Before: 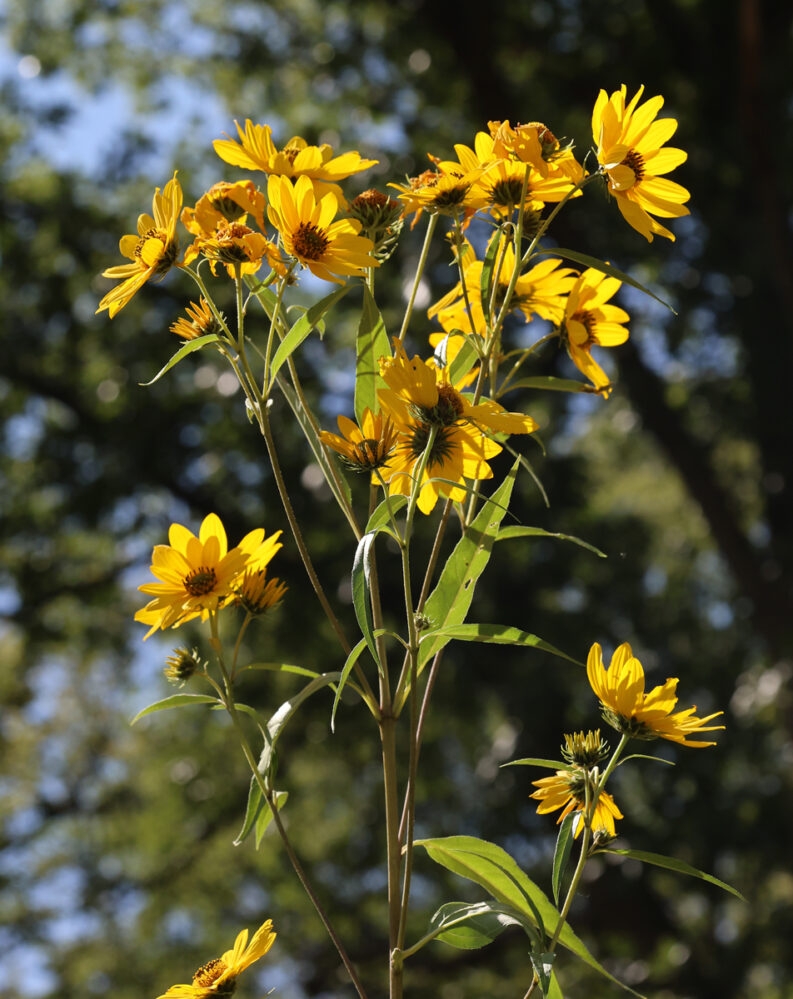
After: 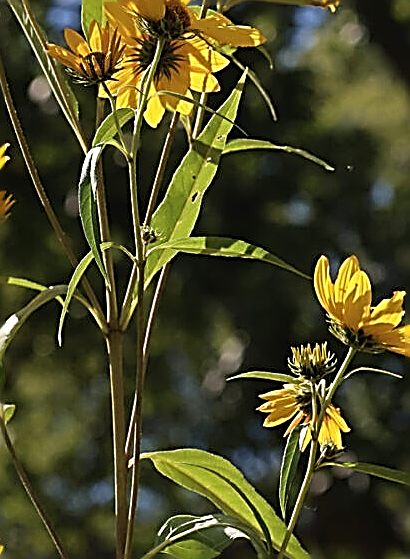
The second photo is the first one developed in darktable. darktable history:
color zones: curves: ch1 [(0, 0.469) (0.01, 0.469) (0.12, 0.446) (0.248, 0.469) (0.5, 0.5) (0.748, 0.5) (0.99, 0.469) (1, 0.469)]
sharpen: amount 2
velvia: on, module defaults
crop: left 34.479%, top 38.822%, right 13.718%, bottom 5.172%
